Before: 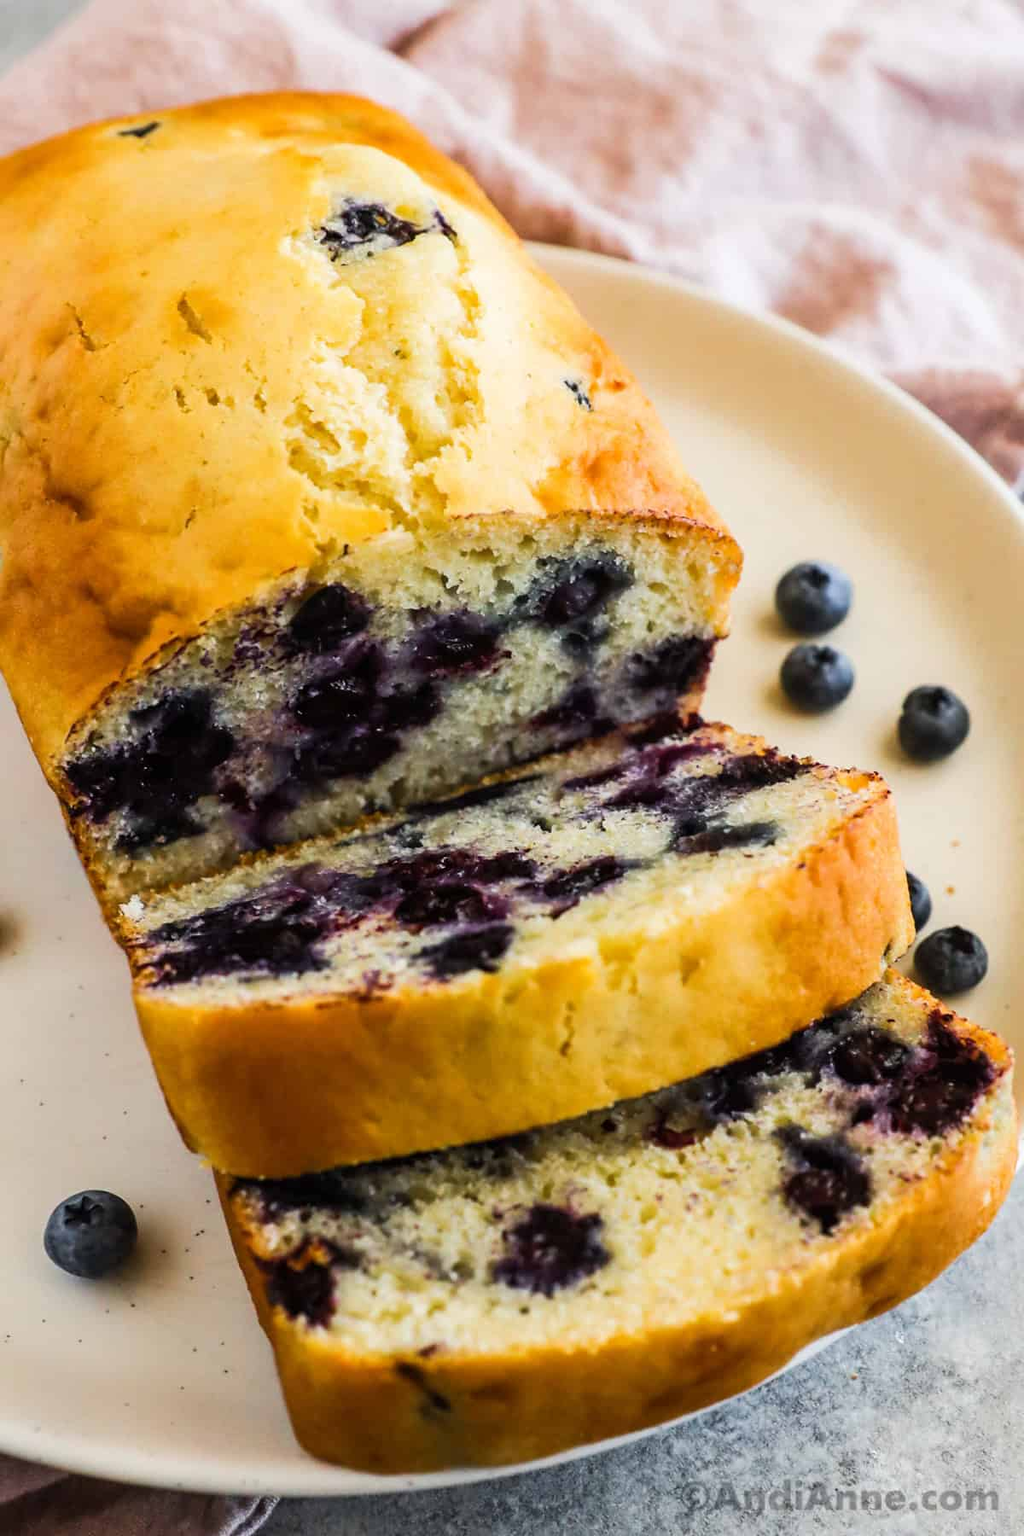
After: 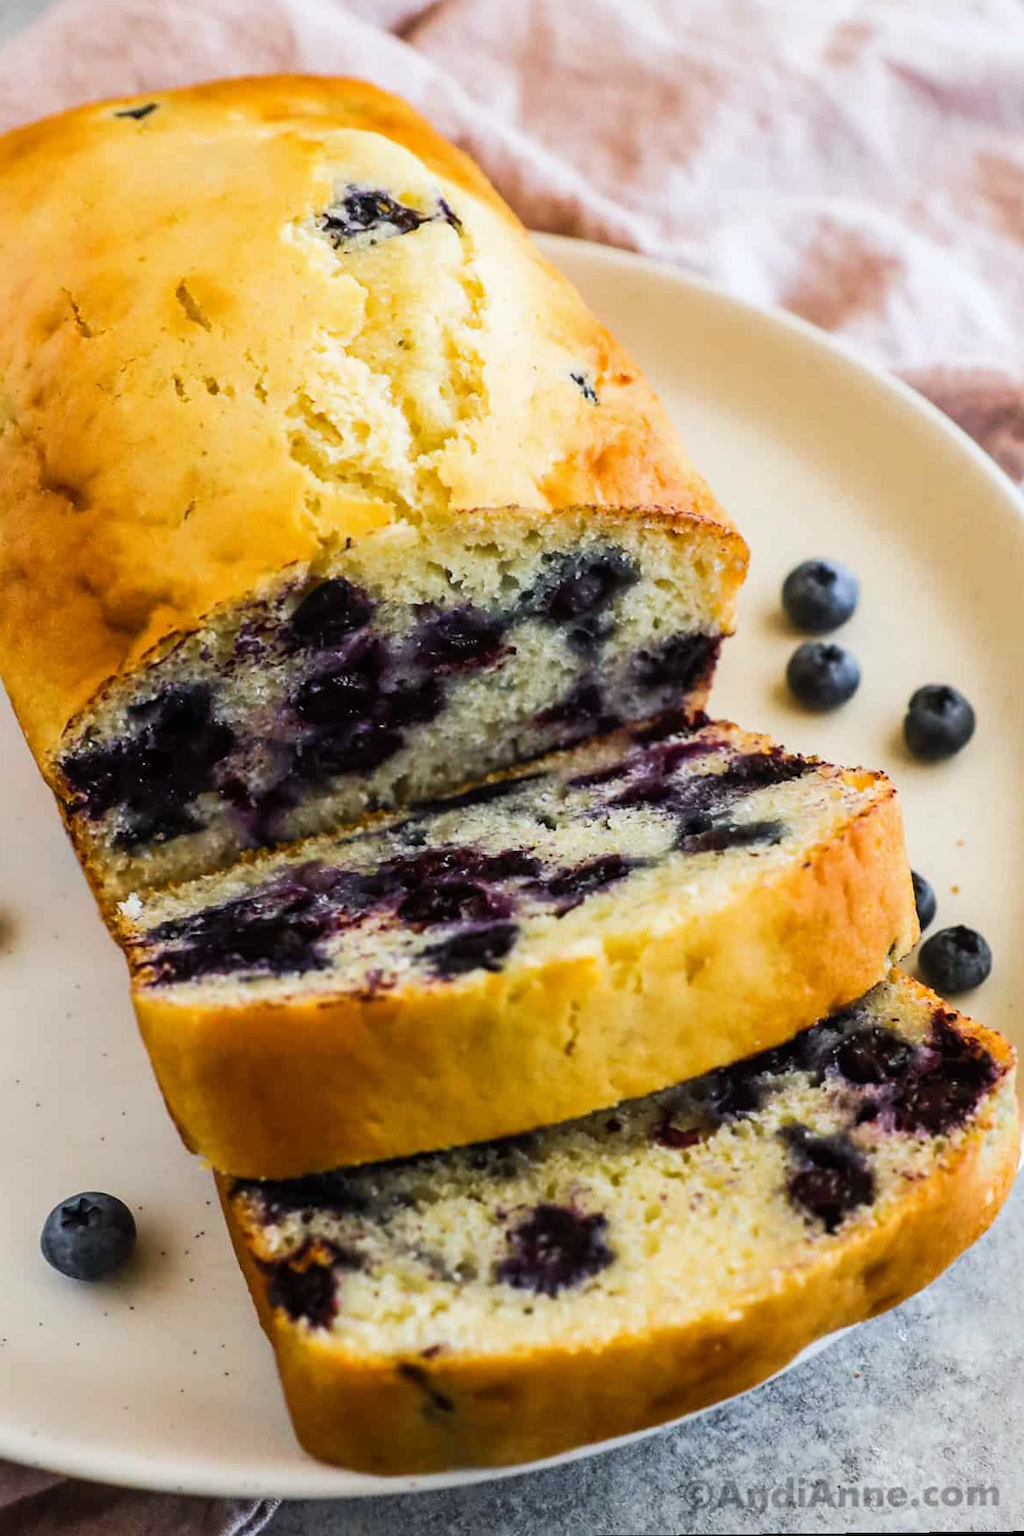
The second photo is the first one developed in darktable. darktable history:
white balance: red 0.988, blue 1.017
rotate and perspective: rotation 0.174°, lens shift (vertical) 0.013, lens shift (horizontal) 0.019, shear 0.001, automatic cropping original format, crop left 0.007, crop right 0.991, crop top 0.016, crop bottom 0.997
